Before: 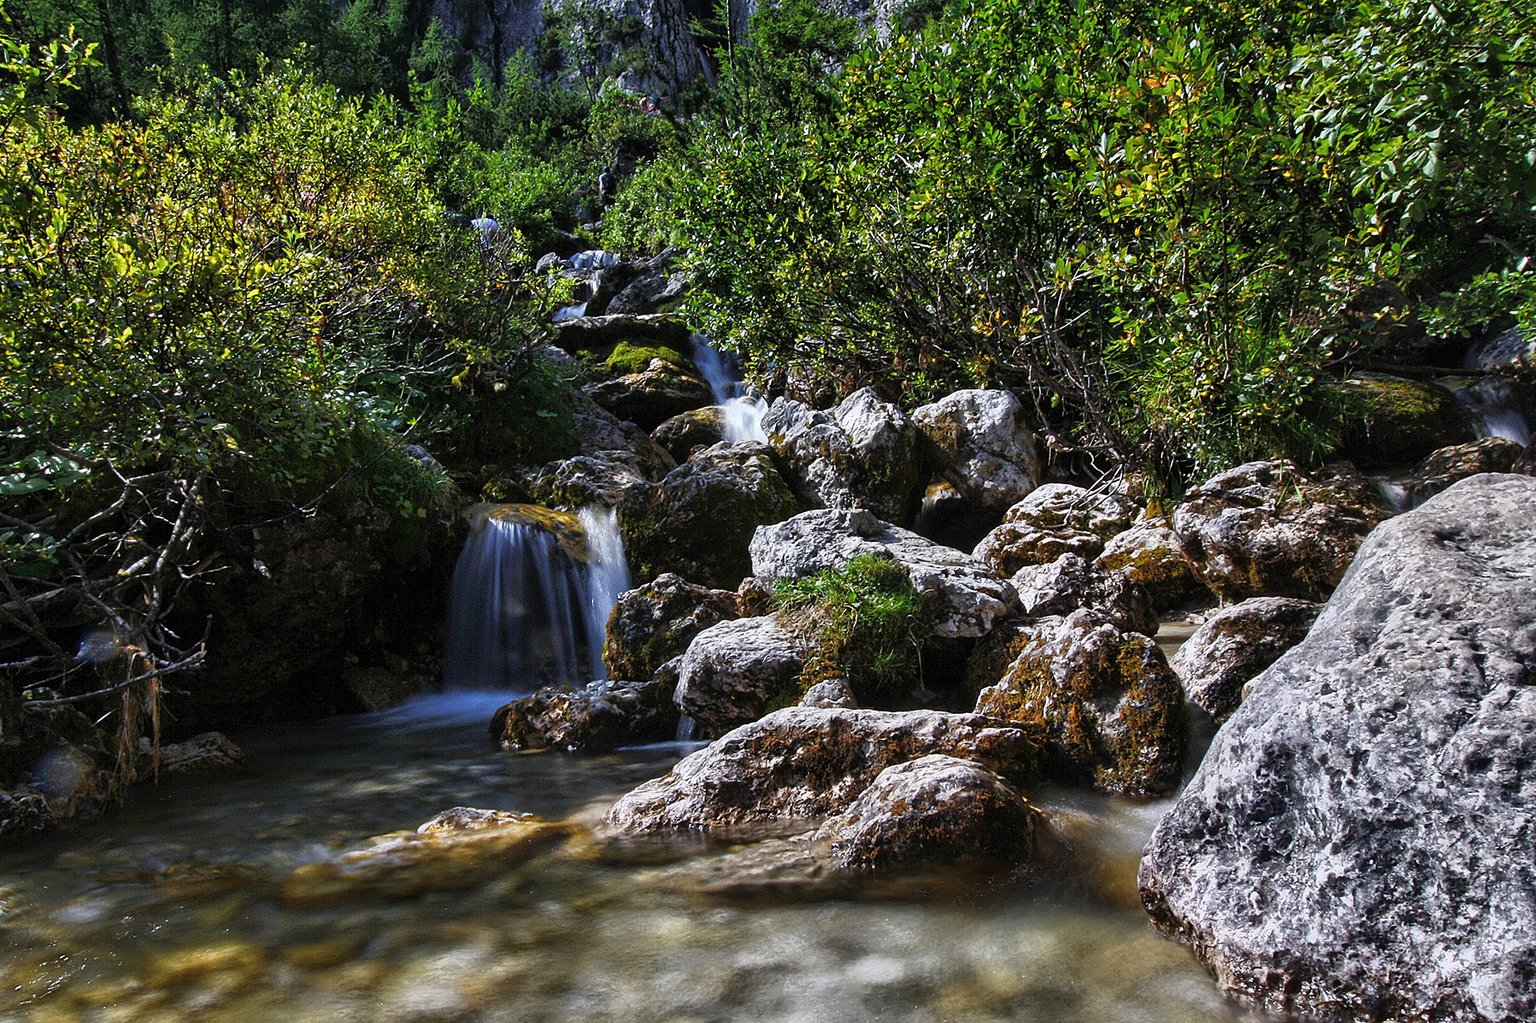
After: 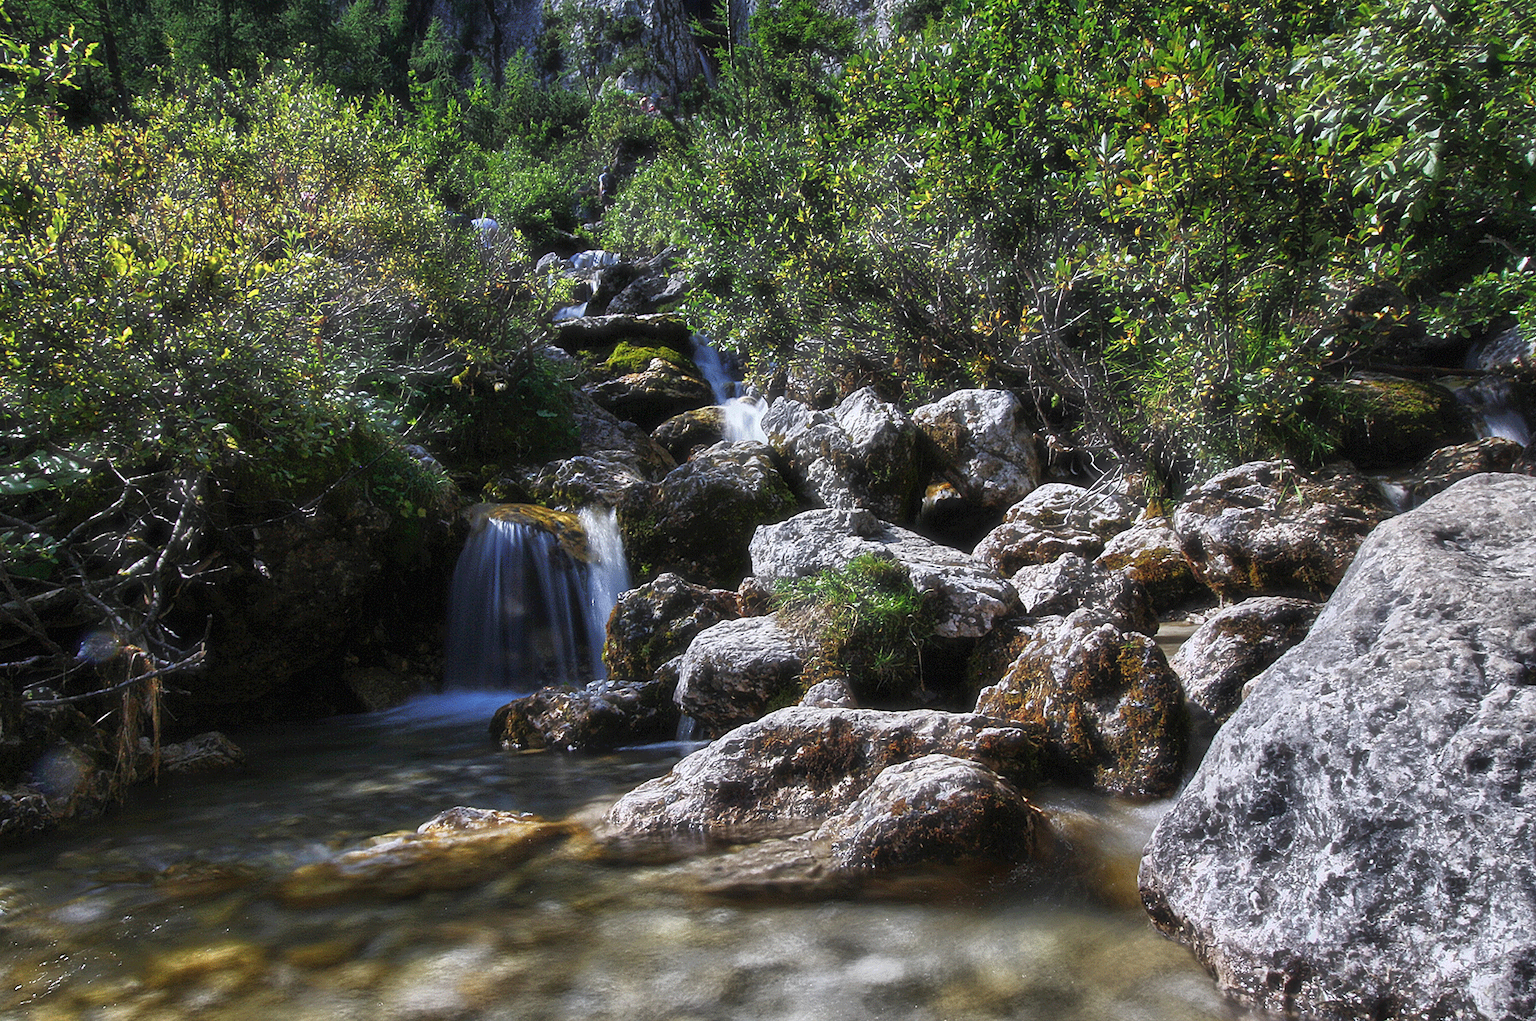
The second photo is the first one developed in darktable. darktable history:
local contrast: mode bilateral grid, contrast 100, coarseness 100, detail 91%, midtone range 0.2
haze removal: strength -0.1, adaptive false
crop: bottom 0.071%
shadows and highlights: radius 93.07, shadows -14.46, white point adjustment 0.23, highlights 31.48, compress 48.23%, highlights color adjustment 52.79%, soften with gaussian
